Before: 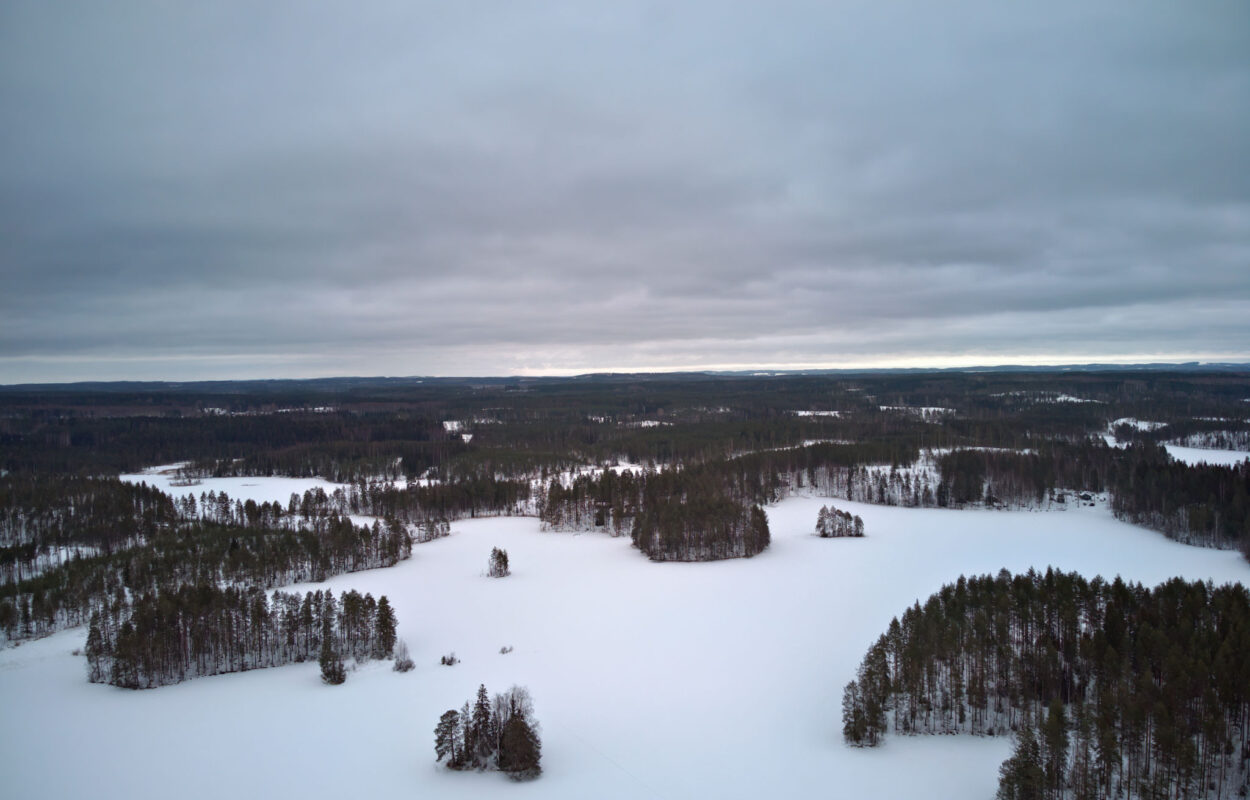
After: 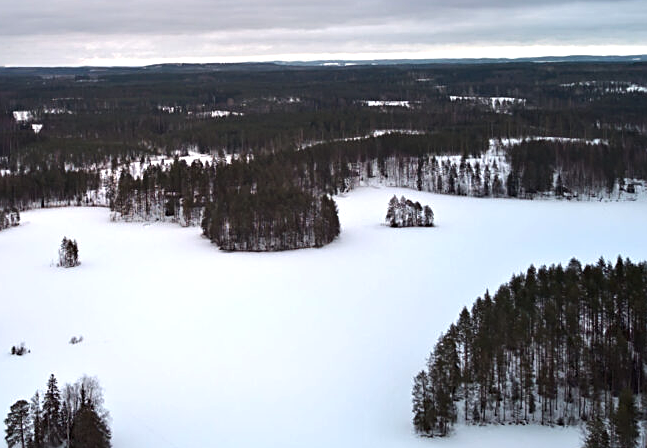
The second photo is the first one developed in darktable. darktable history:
crop: left 34.479%, top 38.822%, right 13.718%, bottom 5.172%
sharpen: on, module defaults
tone equalizer: -8 EV -0.417 EV, -7 EV -0.389 EV, -6 EV -0.333 EV, -5 EV -0.222 EV, -3 EV 0.222 EV, -2 EV 0.333 EV, -1 EV 0.389 EV, +0 EV 0.417 EV, edges refinement/feathering 500, mask exposure compensation -1.57 EV, preserve details no
